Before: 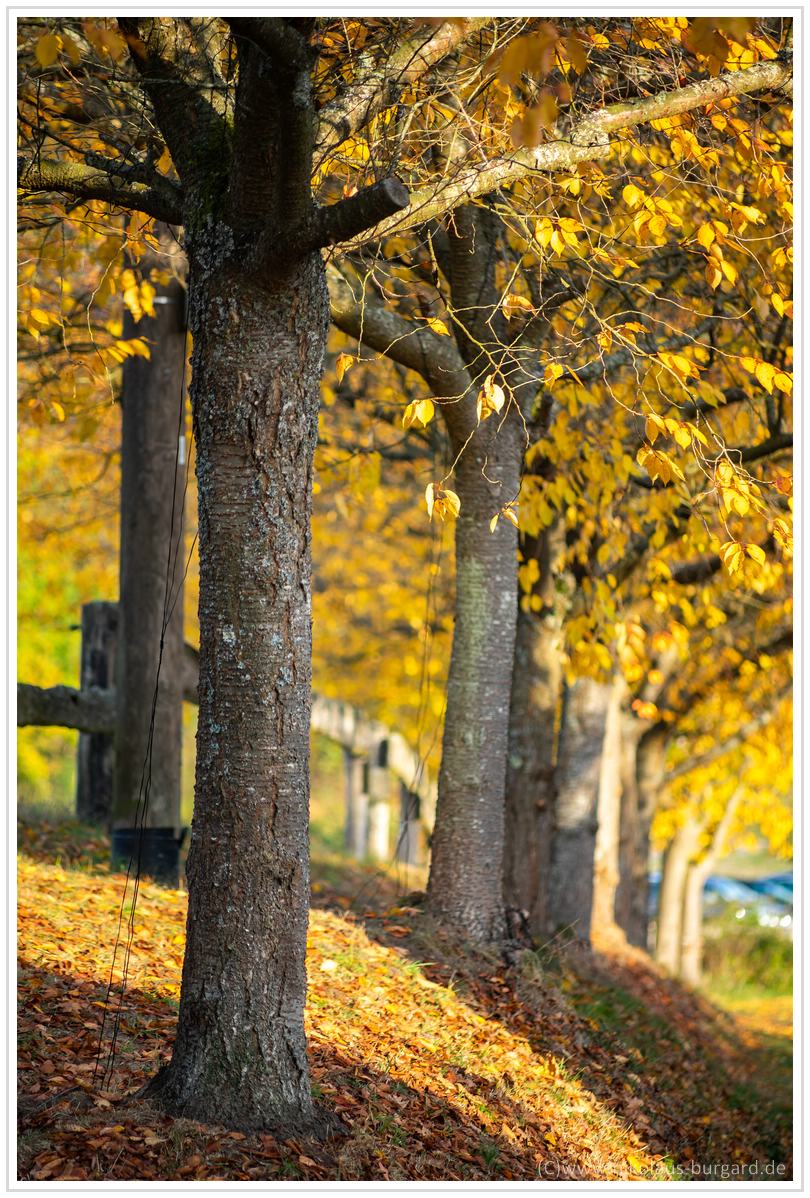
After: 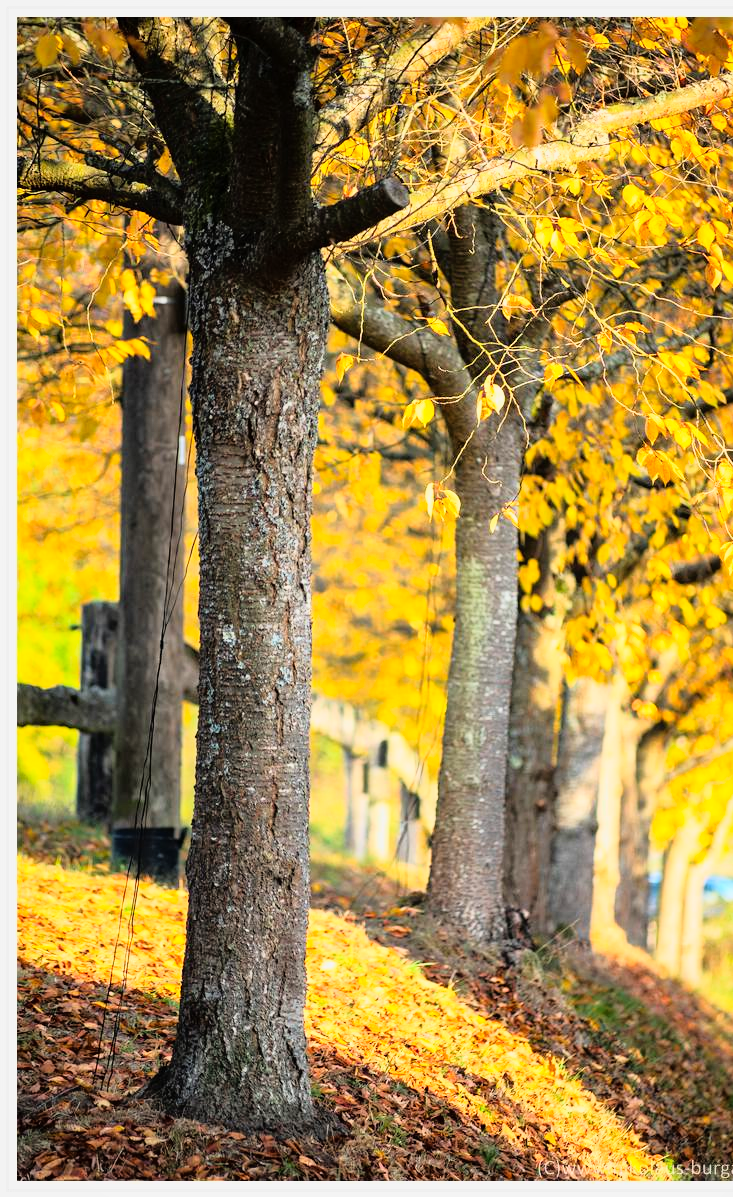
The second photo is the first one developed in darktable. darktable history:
crop: right 9.494%, bottom 0.031%
shadows and highlights: shadows 25.44, white point adjustment -3.1, highlights -29.78
base curve: curves: ch0 [(0, 0) (0.012, 0.01) (0.073, 0.168) (0.31, 0.711) (0.645, 0.957) (1, 1)]
